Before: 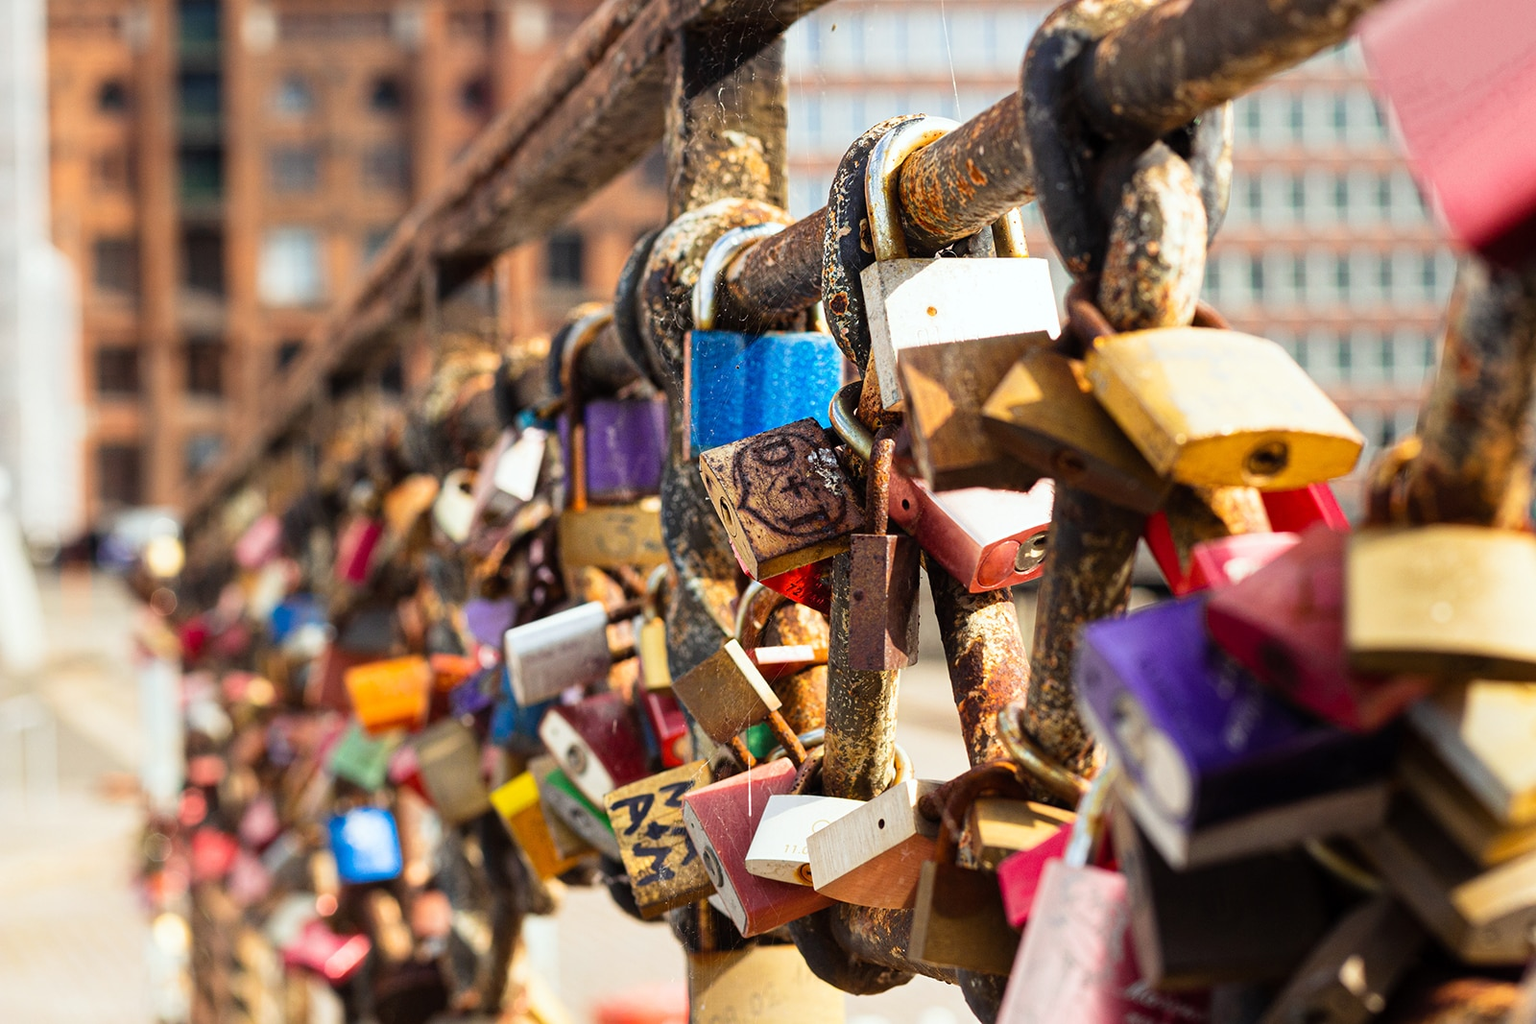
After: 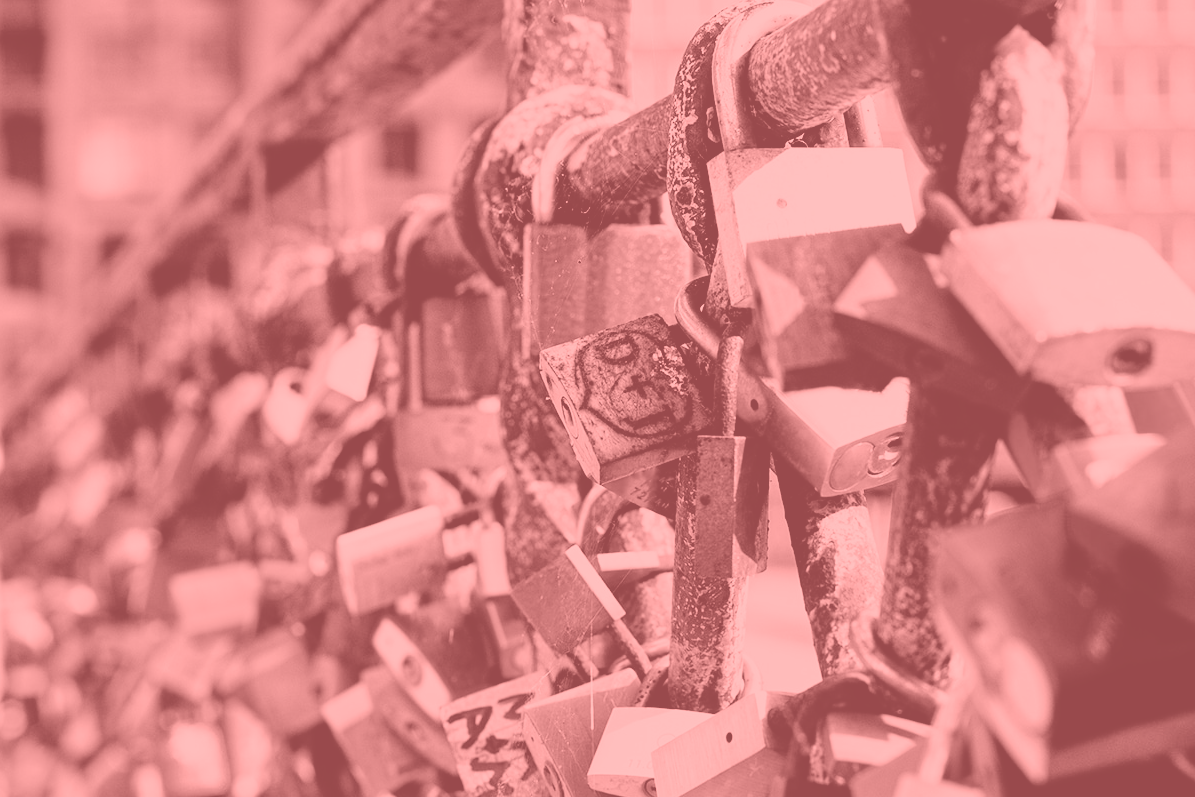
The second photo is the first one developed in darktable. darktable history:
shadows and highlights: radius 125.46, shadows 30.51, highlights -30.51, low approximation 0.01, soften with gaussian
crop and rotate: left 11.831%, top 11.346%, right 13.429%, bottom 13.899%
colorize: saturation 51%, source mix 50.67%, lightness 50.67%
filmic rgb: black relative exposure -5 EV, hardness 2.88, contrast 1.2
contrast brightness saturation: saturation 0.5
